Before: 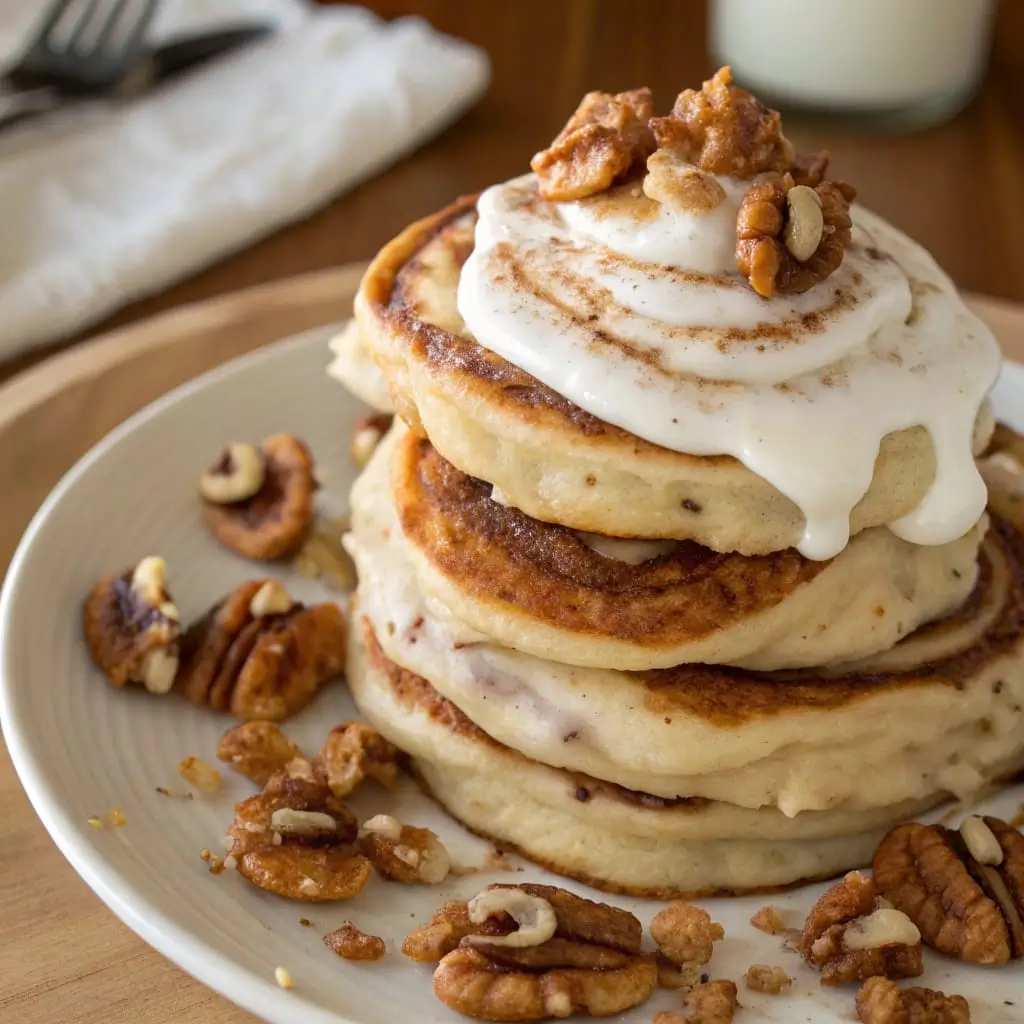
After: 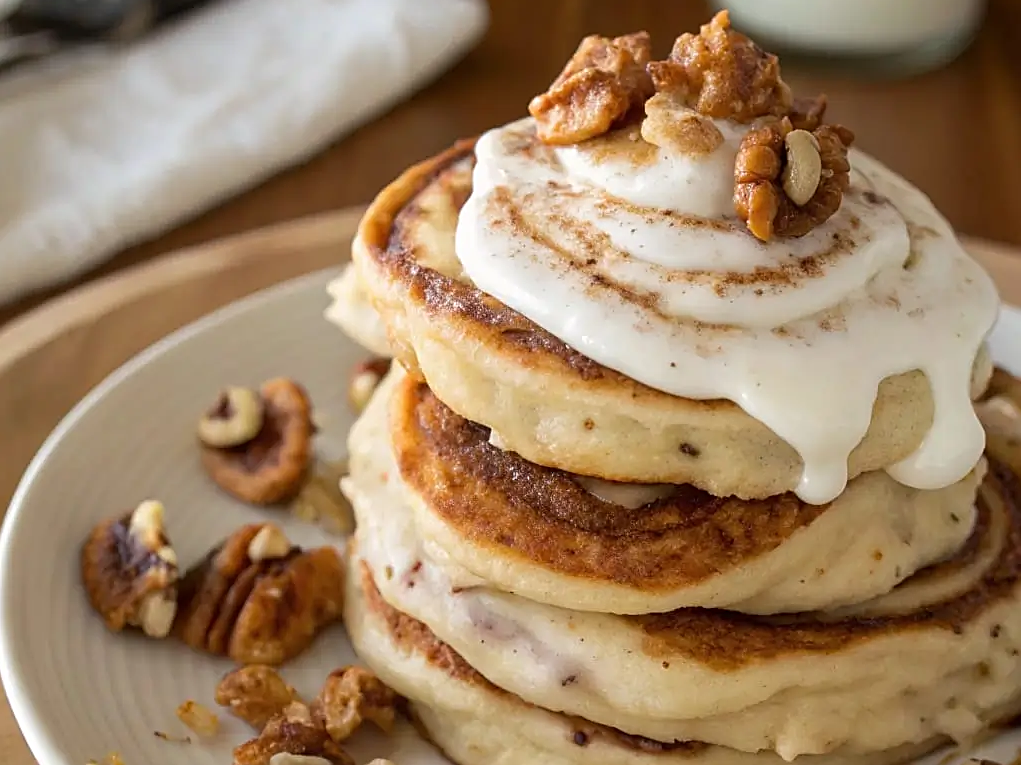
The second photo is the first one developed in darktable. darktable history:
crop: left 0.245%, top 5.52%, bottom 19.738%
sharpen: on, module defaults
